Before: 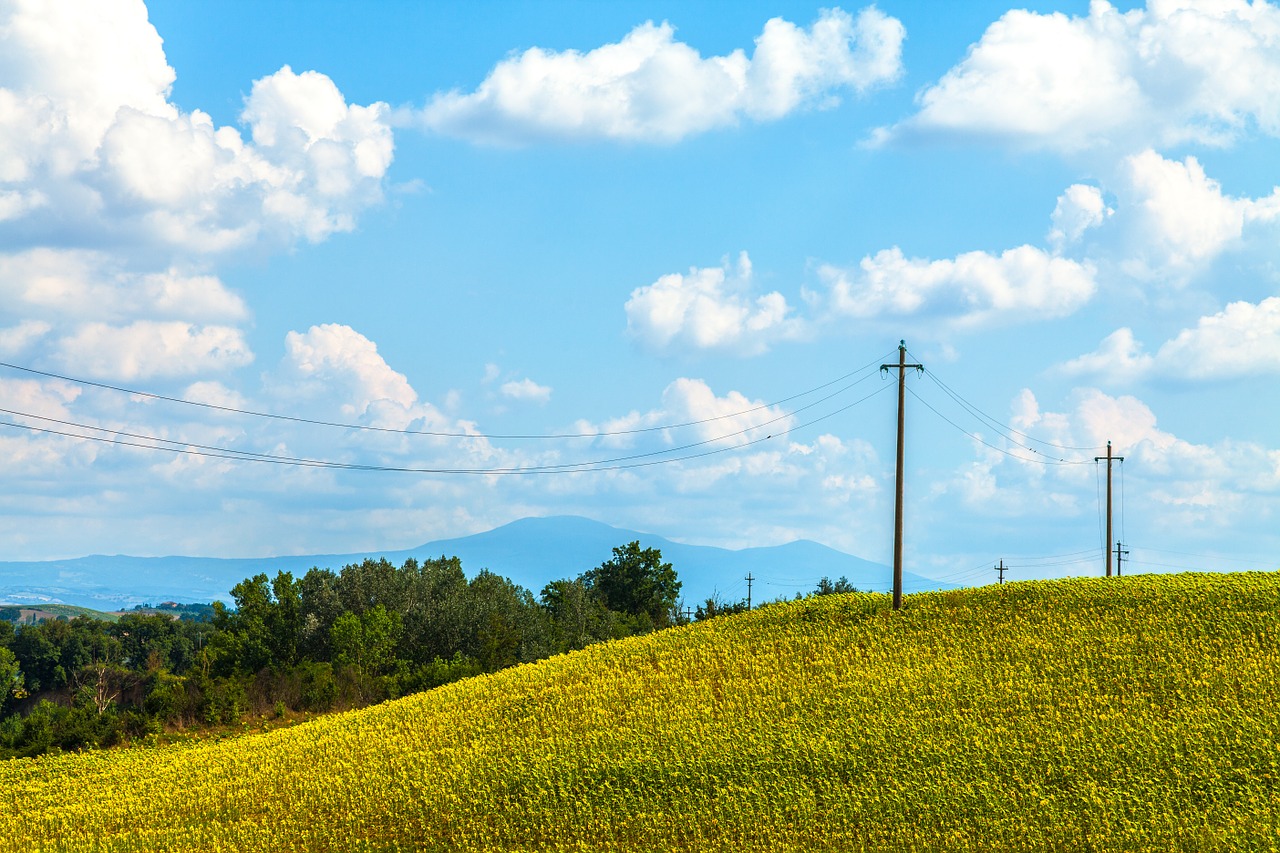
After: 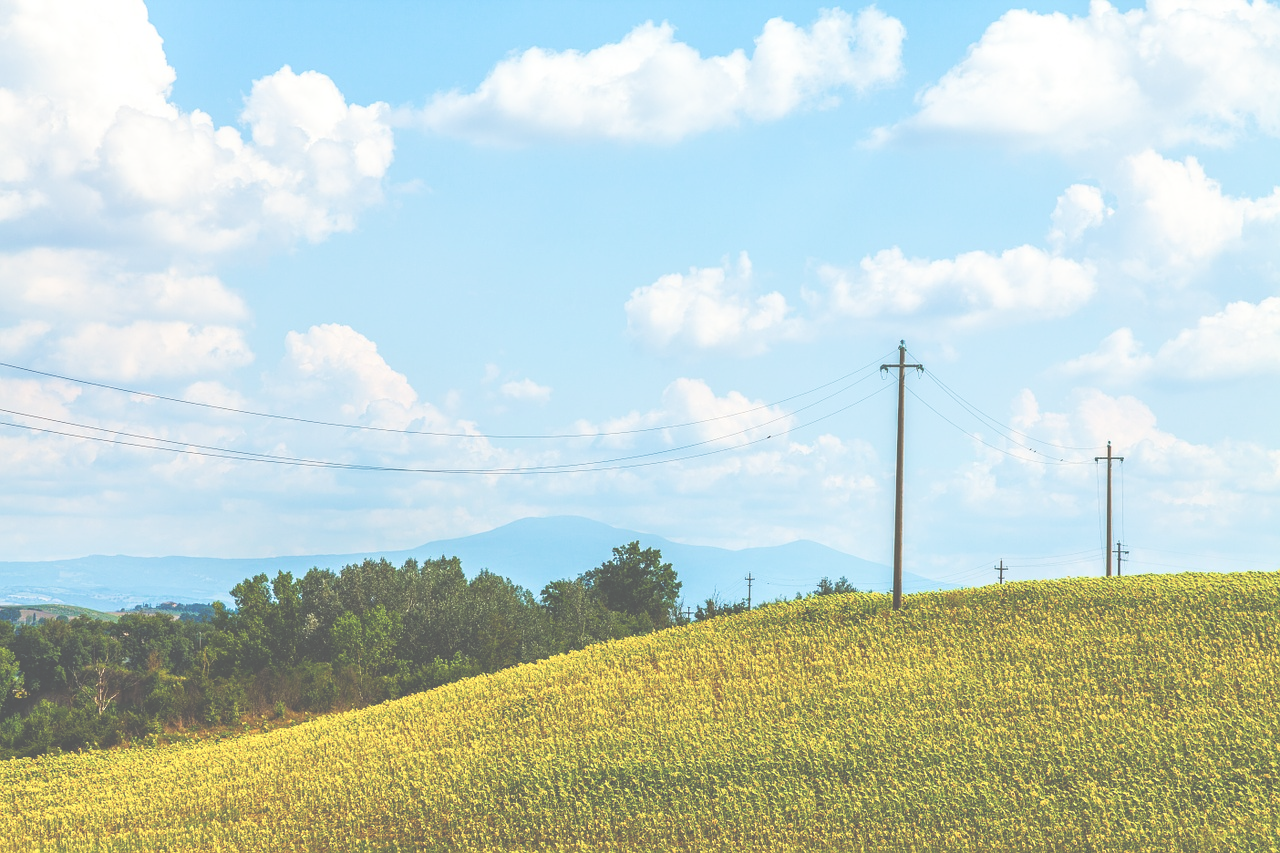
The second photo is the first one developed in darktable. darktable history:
exposure: black level correction -0.087, compensate highlight preservation false
tone curve: curves: ch0 [(0, 0) (0.003, 0.117) (0.011, 0.125) (0.025, 0.133) (0.044, 0.144) (0.069, 0.152) (0.1, 0.167) (0.136, 0.186) (0.177, 0.21) (0.224, 0.244) (0.277, 0.295) (0.335, 0.357) (0.399, 0.445) (0.468, 0.531) (0.543, 0.629) (0.623, 0.716) (0.709, 0.803) (0.801, 0.876) (0.898, 0.939) (1, 1)], preserve colors none
